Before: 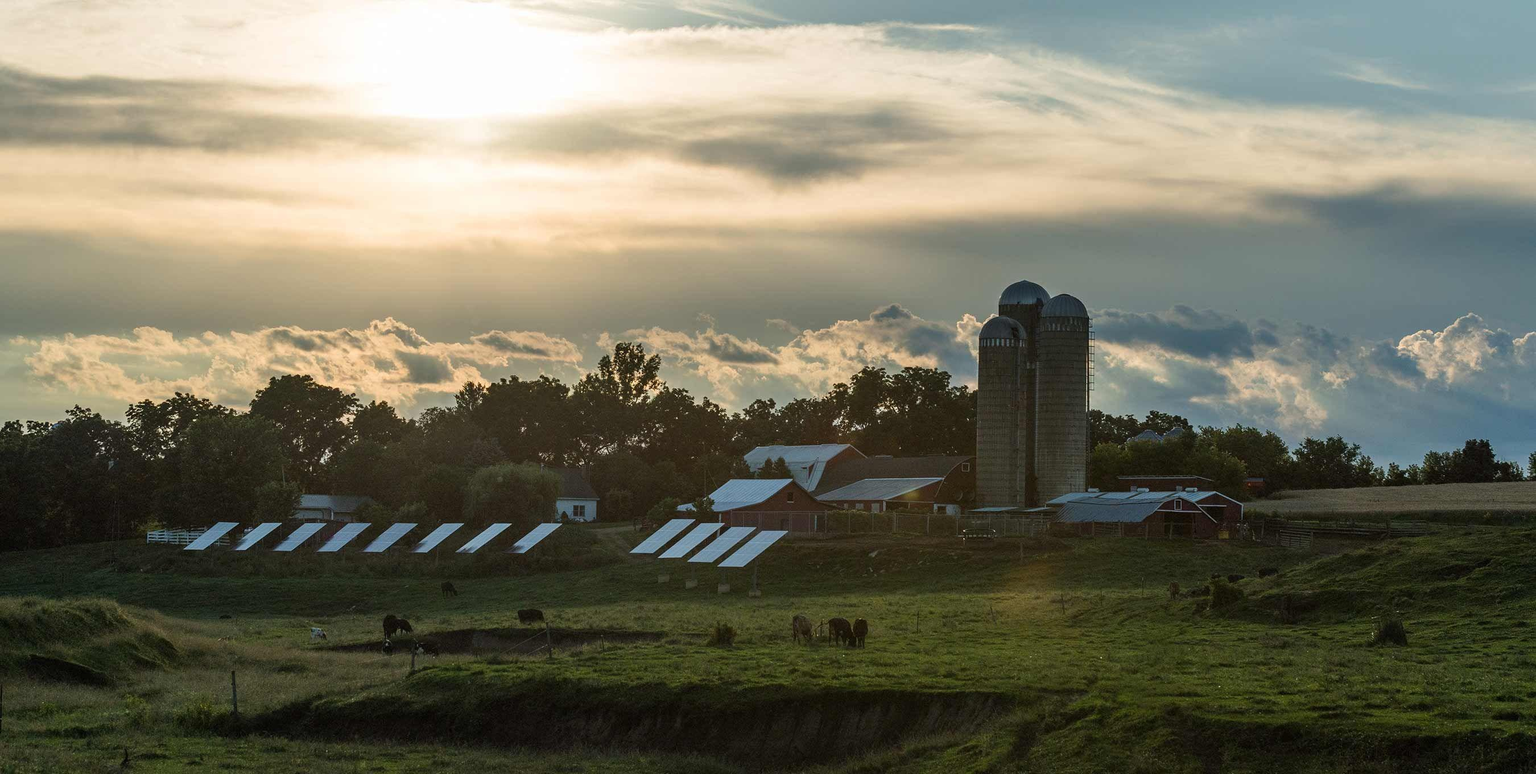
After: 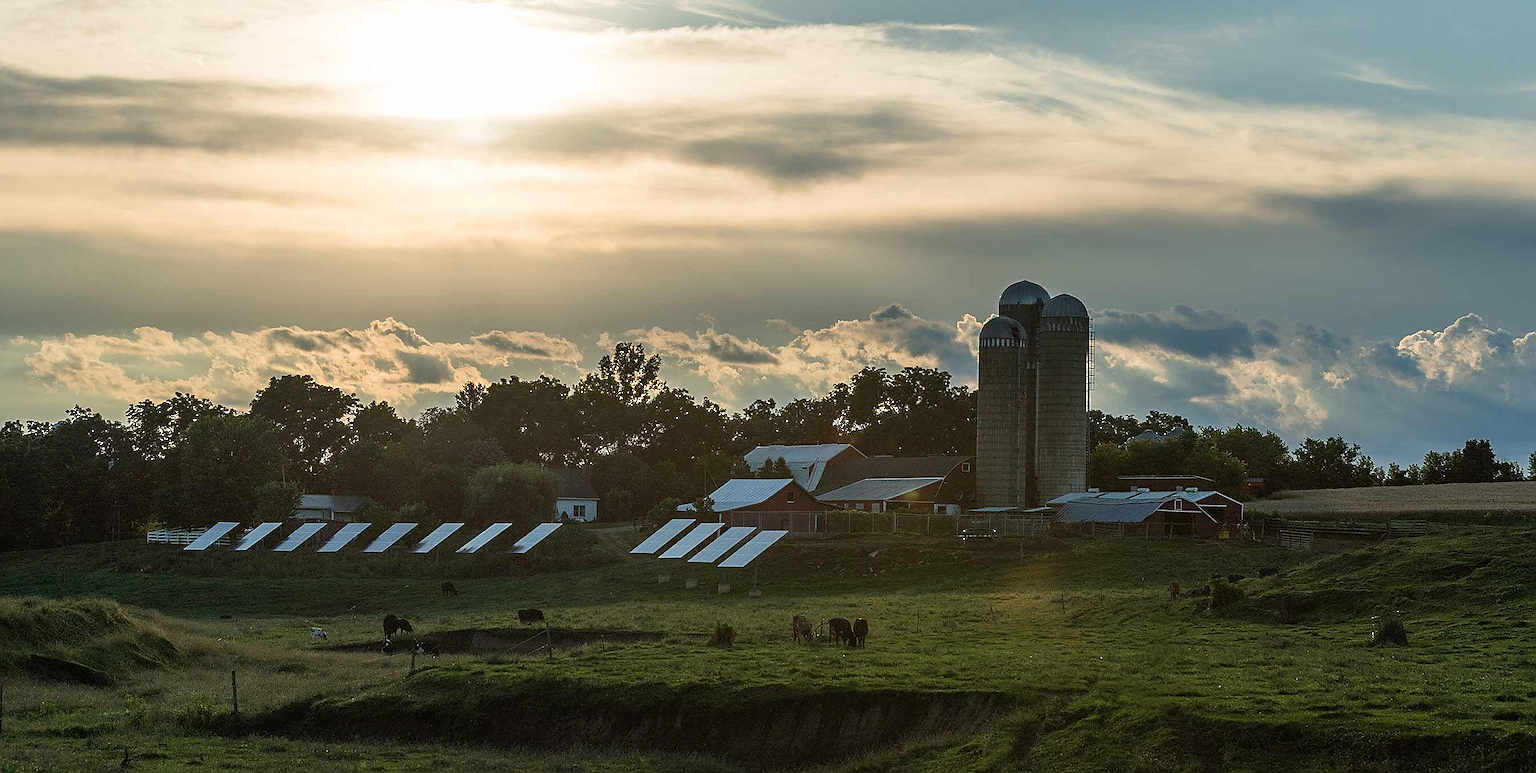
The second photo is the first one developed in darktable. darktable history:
sharpen: radius 1.369, amount 1.251, threshold 0.763
